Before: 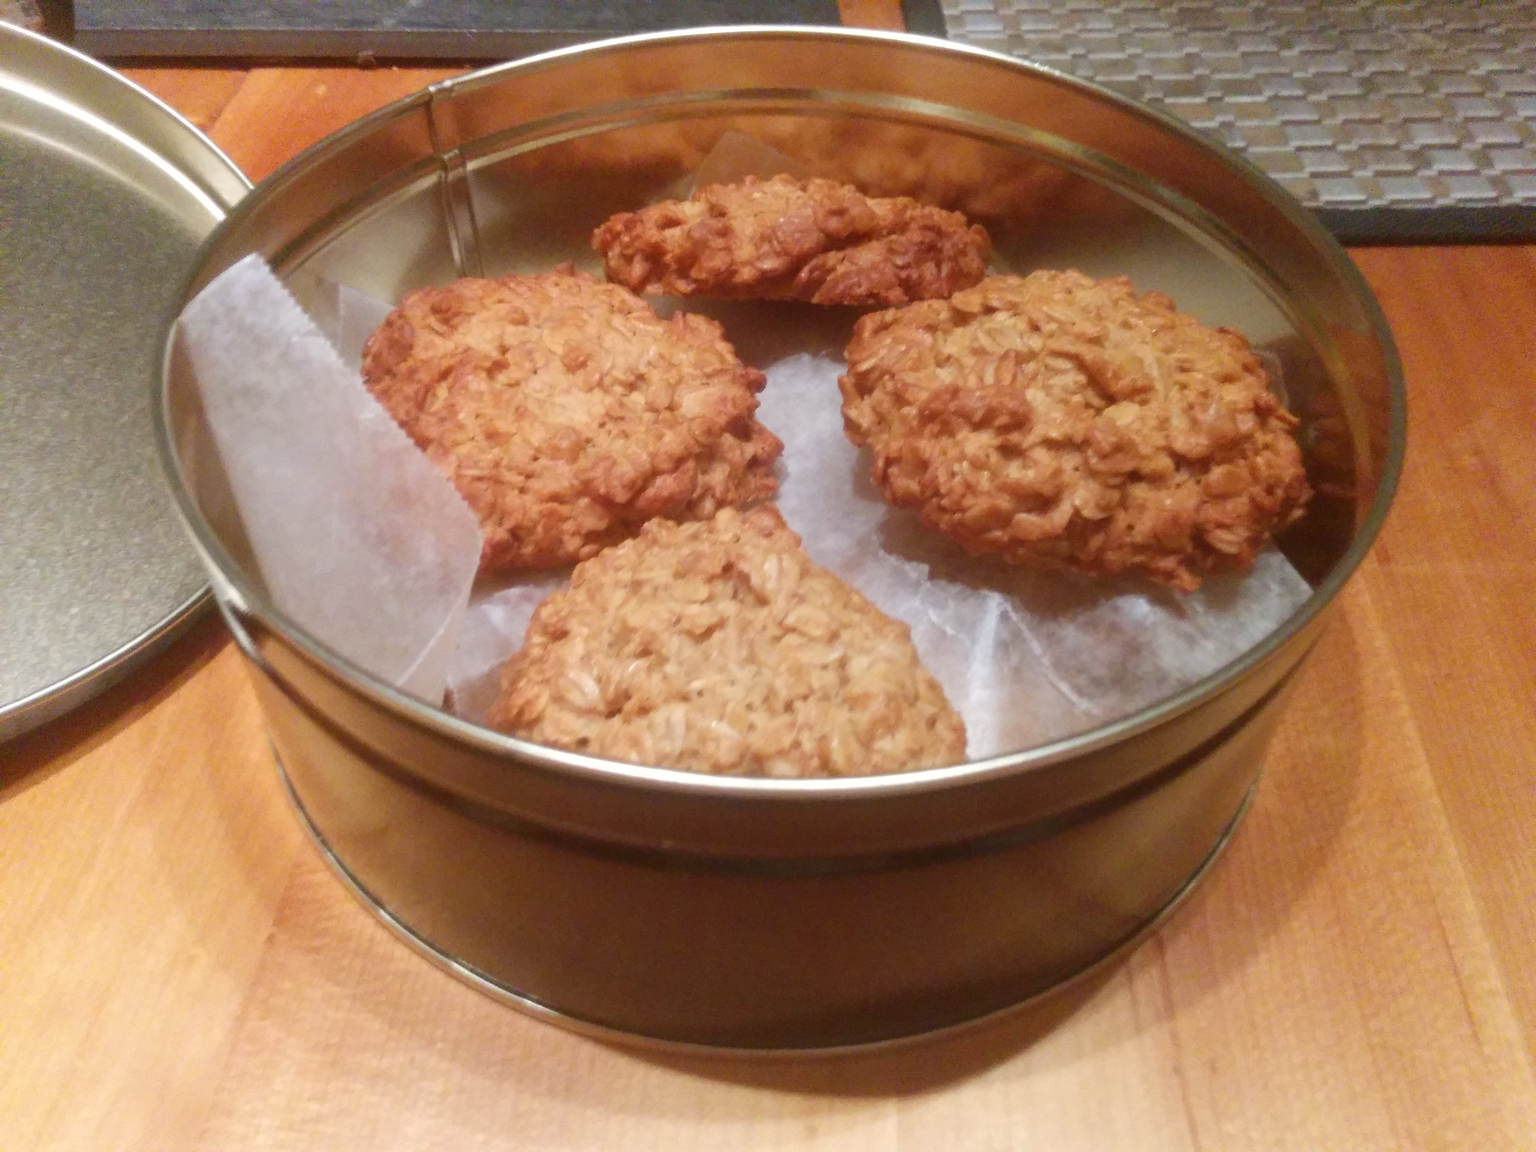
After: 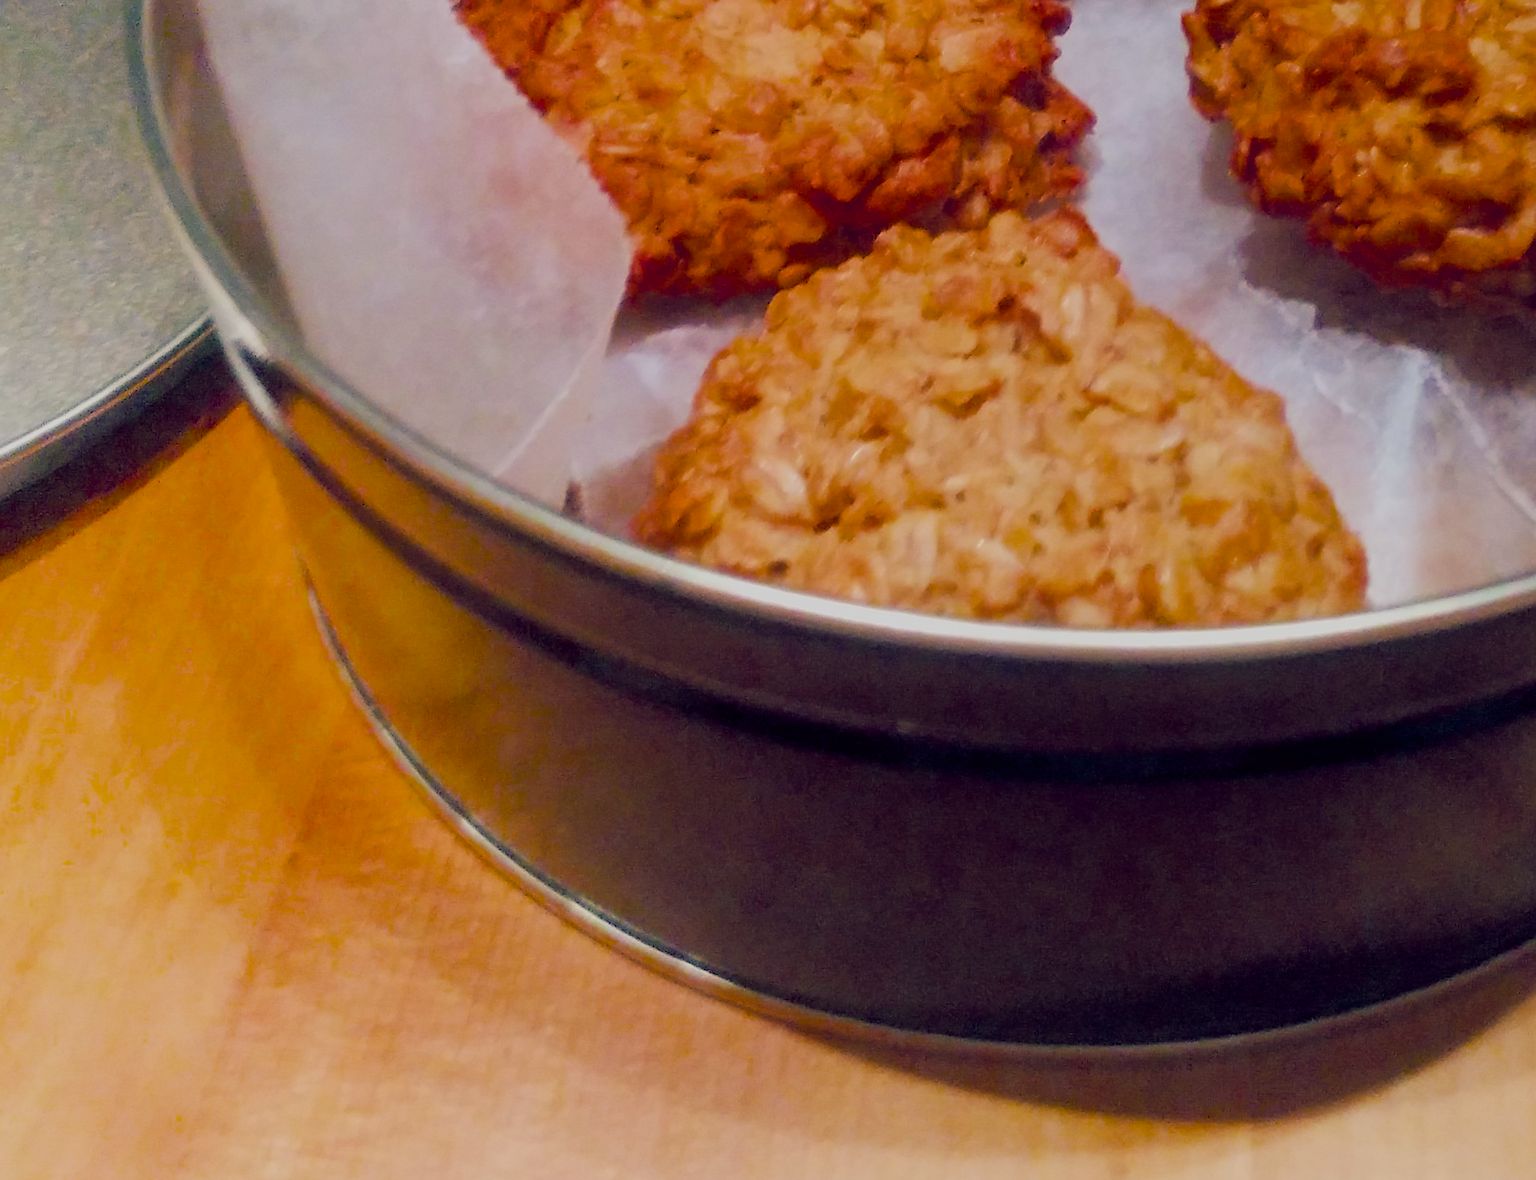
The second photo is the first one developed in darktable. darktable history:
crop and rotate: angle -1.07°, left 3.664%, top 31.647%, right 29.657%
color balance rgb: shadows lift › luminance -29.173%, shadows lift › chroma 10.227%, shadows lift › hue 232.97°, global offset › luminance -0.295%, global offset › chroma 0.302%, global offset › hue 262.27°, linear chroma grading › shadows -10.075%, linear chroma grading › global chroma 20.223%, perceptual saturation grading › global saturation 35.205%, saturation formula JzAzBz (2021)
sharpen: on, module defaults
filmic rgb: black relative exposure -7.13 EV, white relative exposure 5.37 EV, hardness 3.03
